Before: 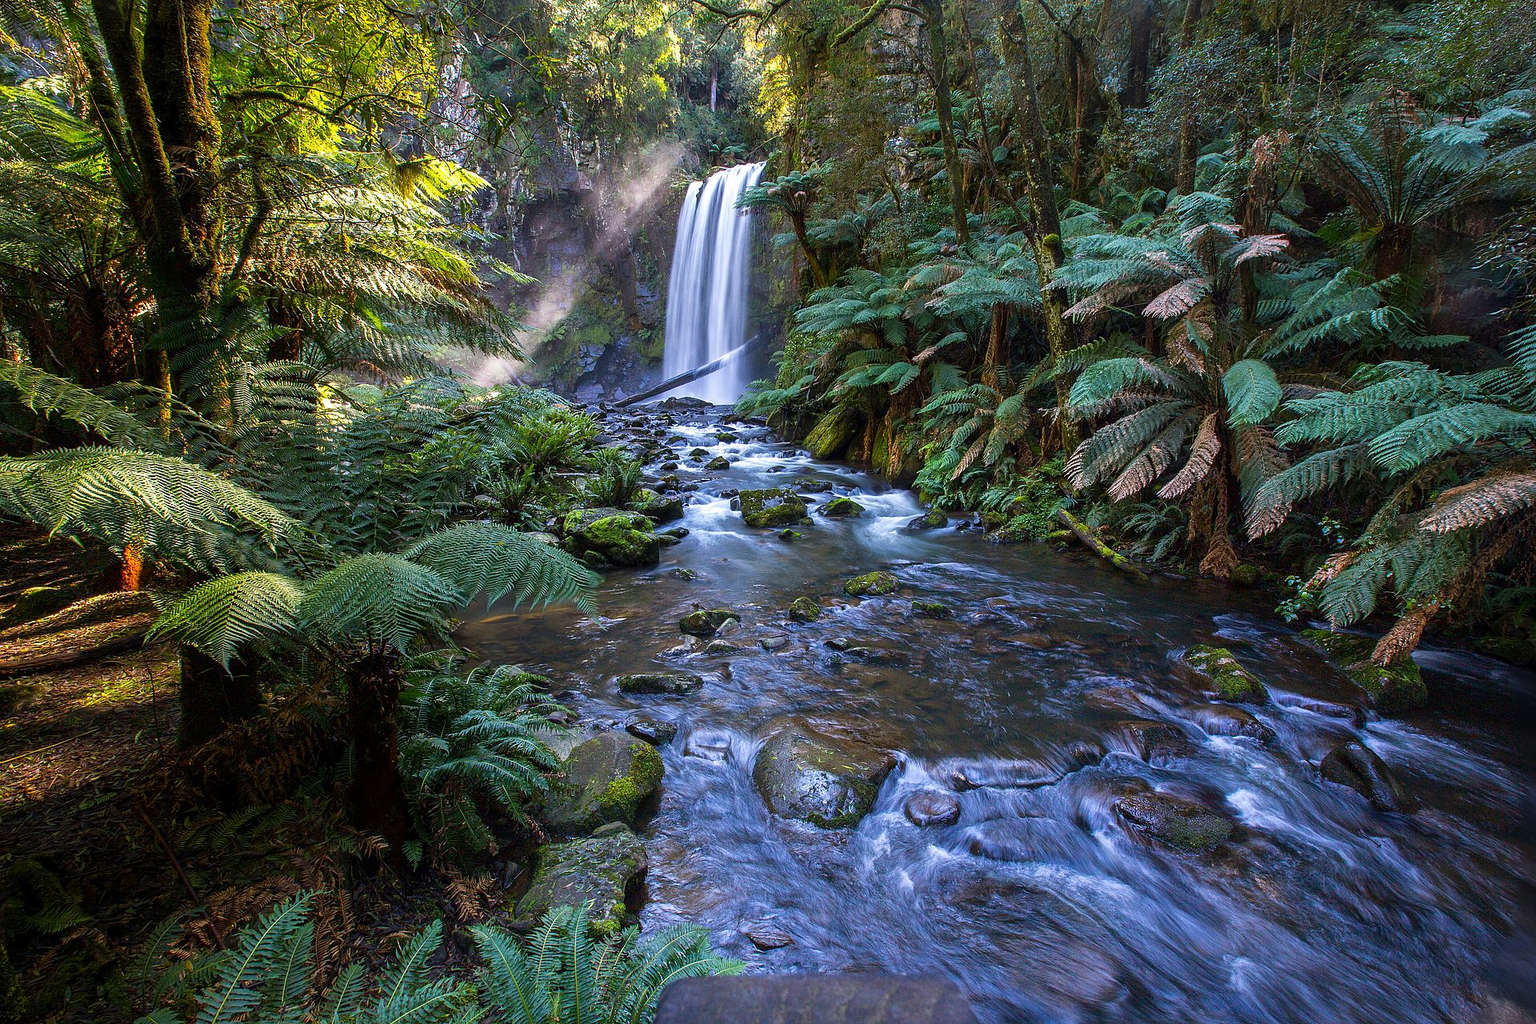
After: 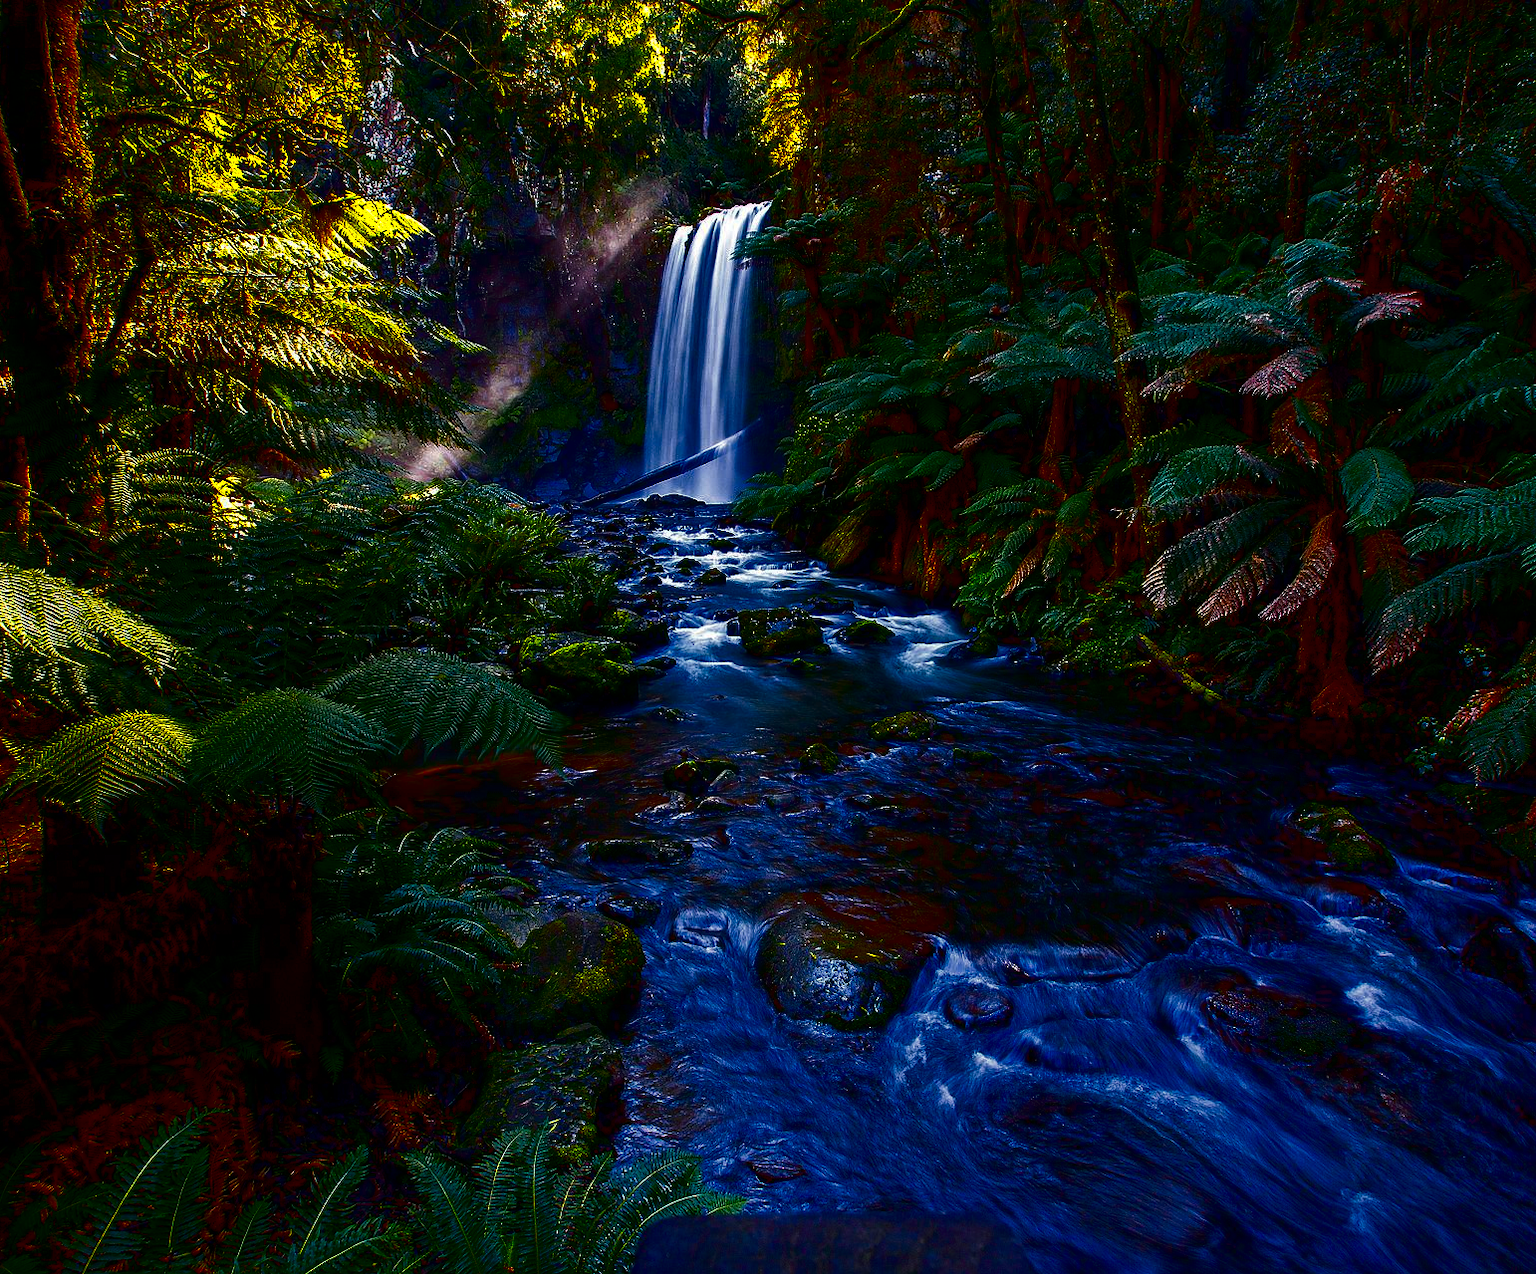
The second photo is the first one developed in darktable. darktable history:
contrast brightness saturation: brightness -0.99, saturation 0.989
crop and rotate: left 9.544%, right 10.125%
color zones: curves: ch0 [(0, 0.511) (0.143, 0.531) (0.286, 0.56) (0.429, 0.5) (0.571, 0.5) (0.714, 0.5) (0.857, 0.5) (1, 0.5)]; ch1 [(0, 0.525) (0.143, 0.705) (0.286, 0.715) (0.429, 0.35) (0.571, 0.35) (0.714, 0.35) (0.857, 0.4) (1, 0.4)]; ch2 [(0, 0.572) (0.143, 0.512) (0.286, 0.473) (0.429, 0.45) (0.571, 0.5) (0.714, 0.5) (0.857, 0.518) (1, 0.518)]
